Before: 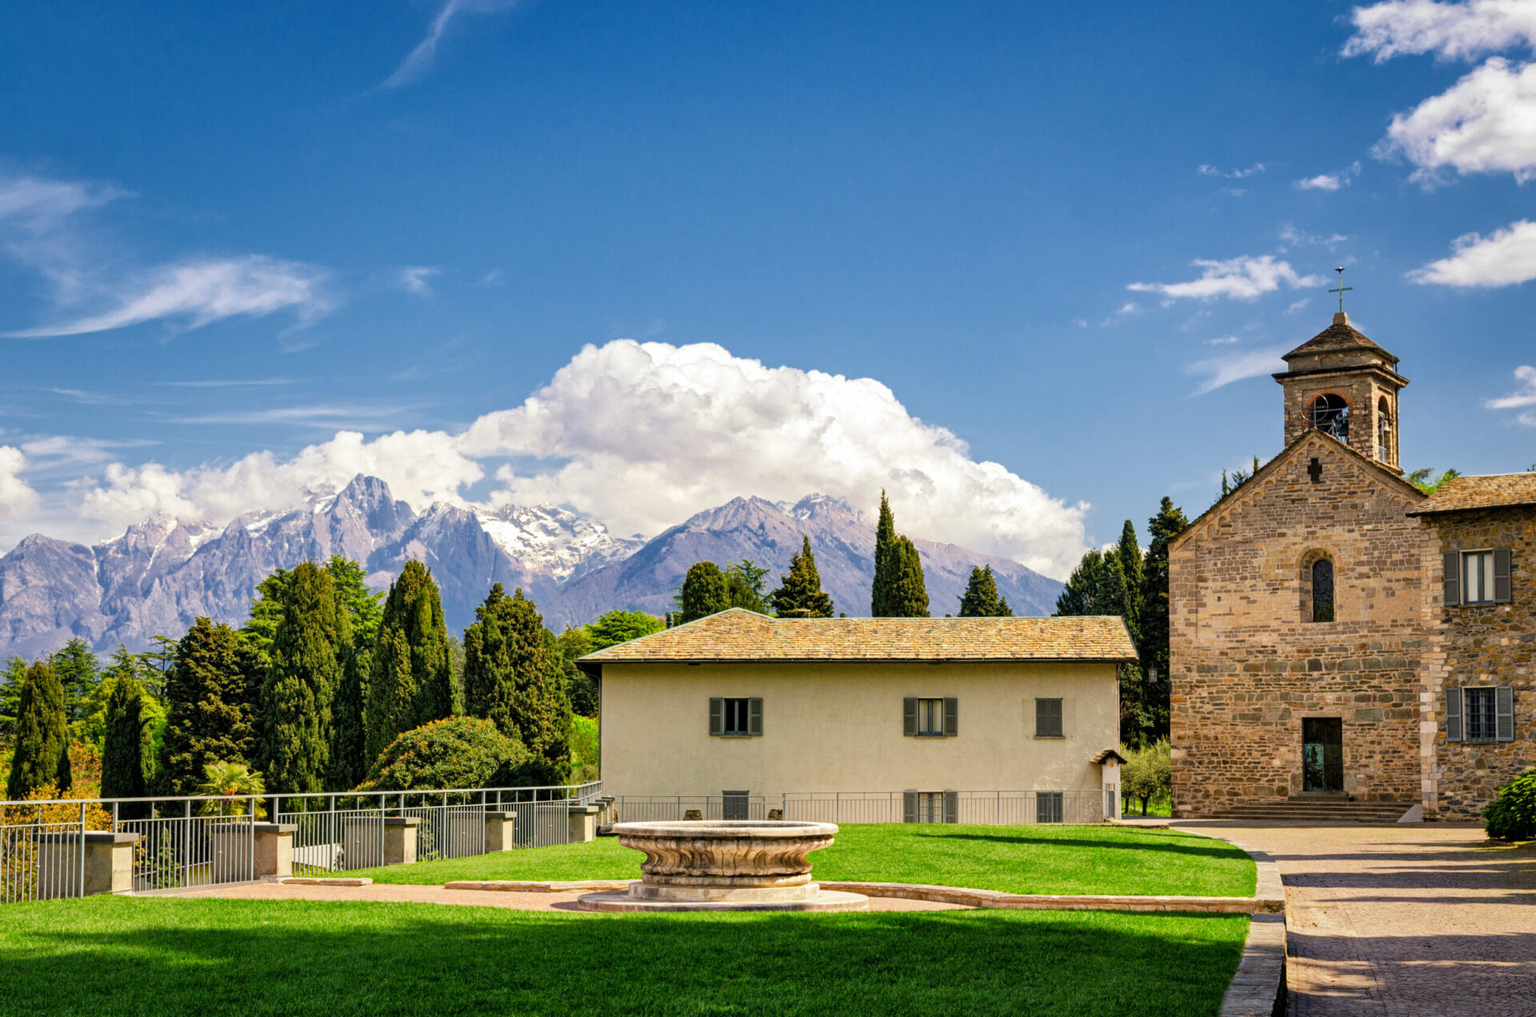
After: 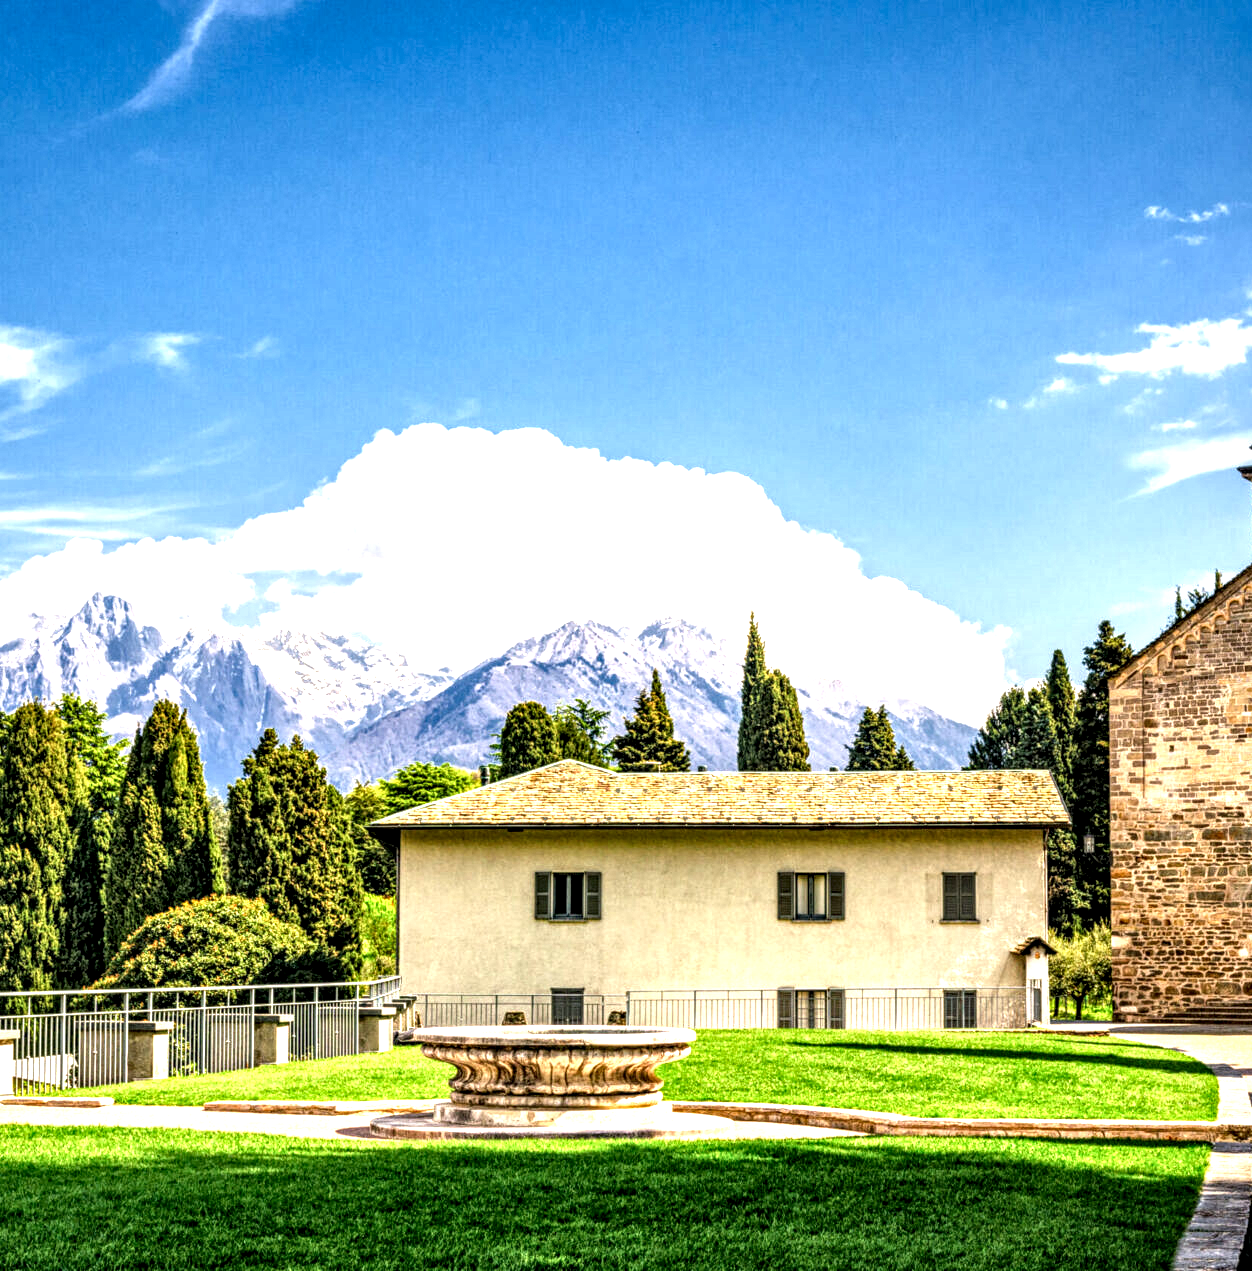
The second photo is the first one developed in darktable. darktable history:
exposure: black level correction 0, exposure 0.952 EV, compensate highlight preservation false
crop and rotate: left 18.374%, right 16.373%
contrast equalizer: octaves 7, y [[0.5, 0.501, 0.532, 0.538, 0.54, 0.541], [0.5 ×6], [0.5 ×6], [0 ×6], [0 ×6]], mix 0.608
local contrast: highlights 22%, detail 197%
